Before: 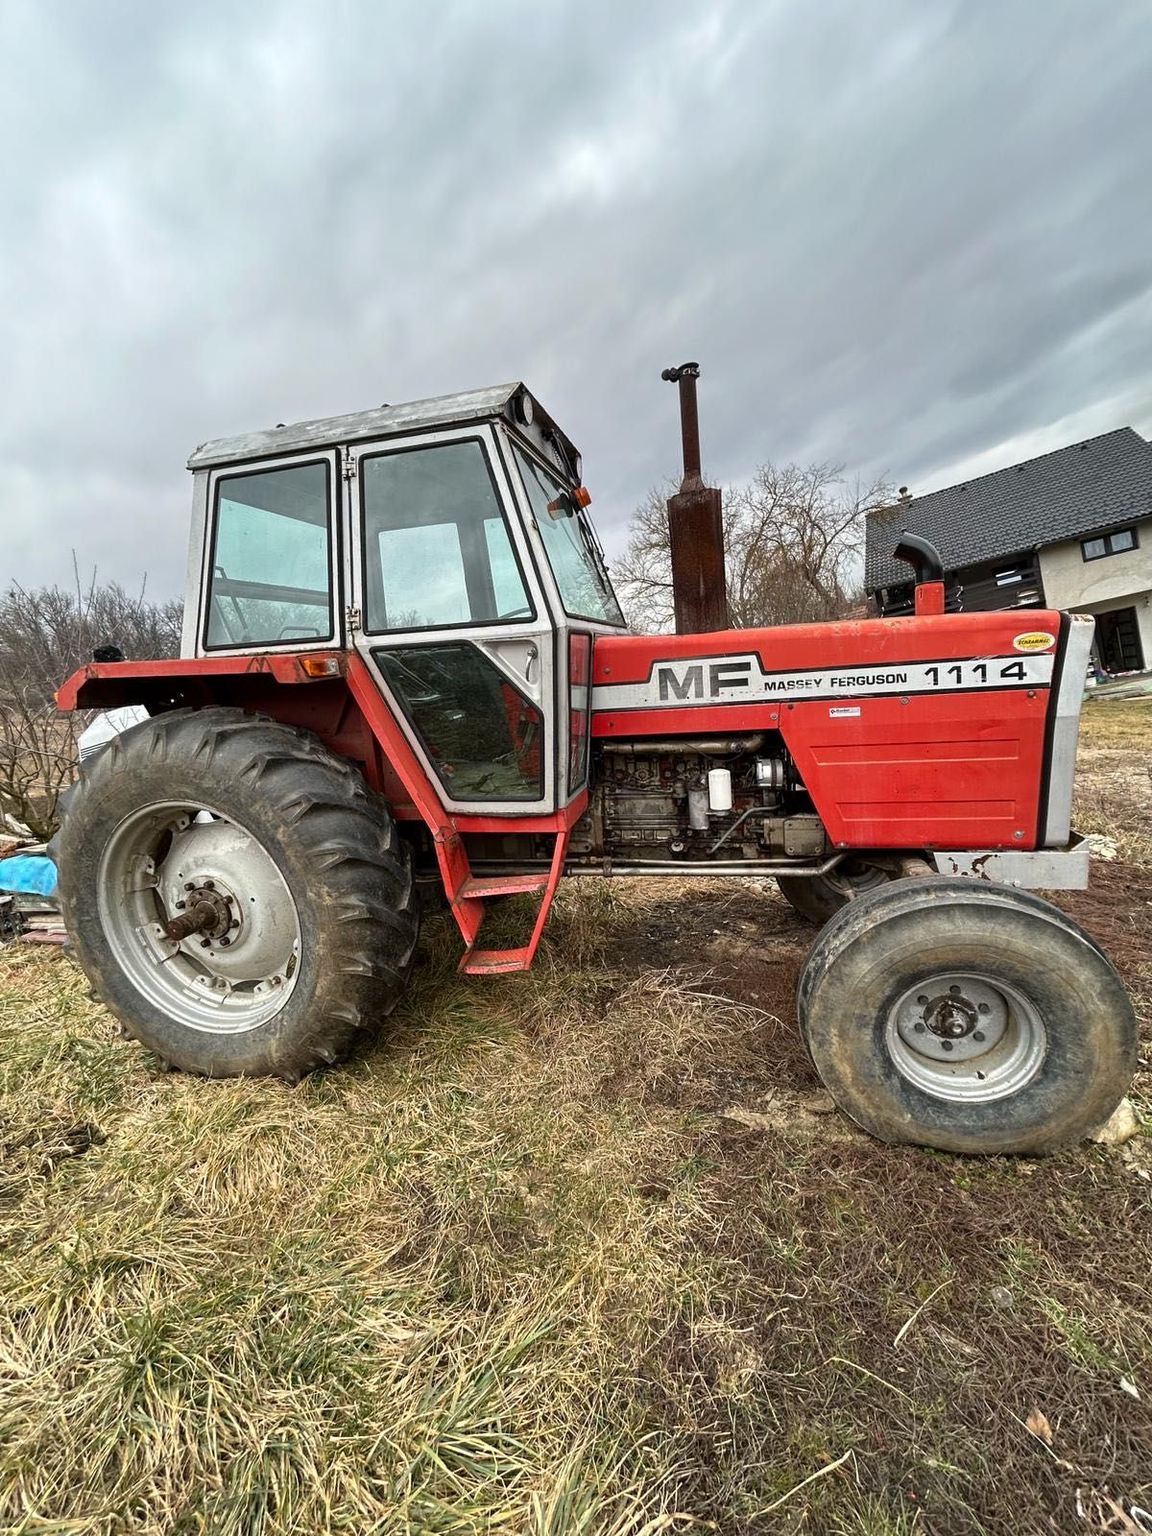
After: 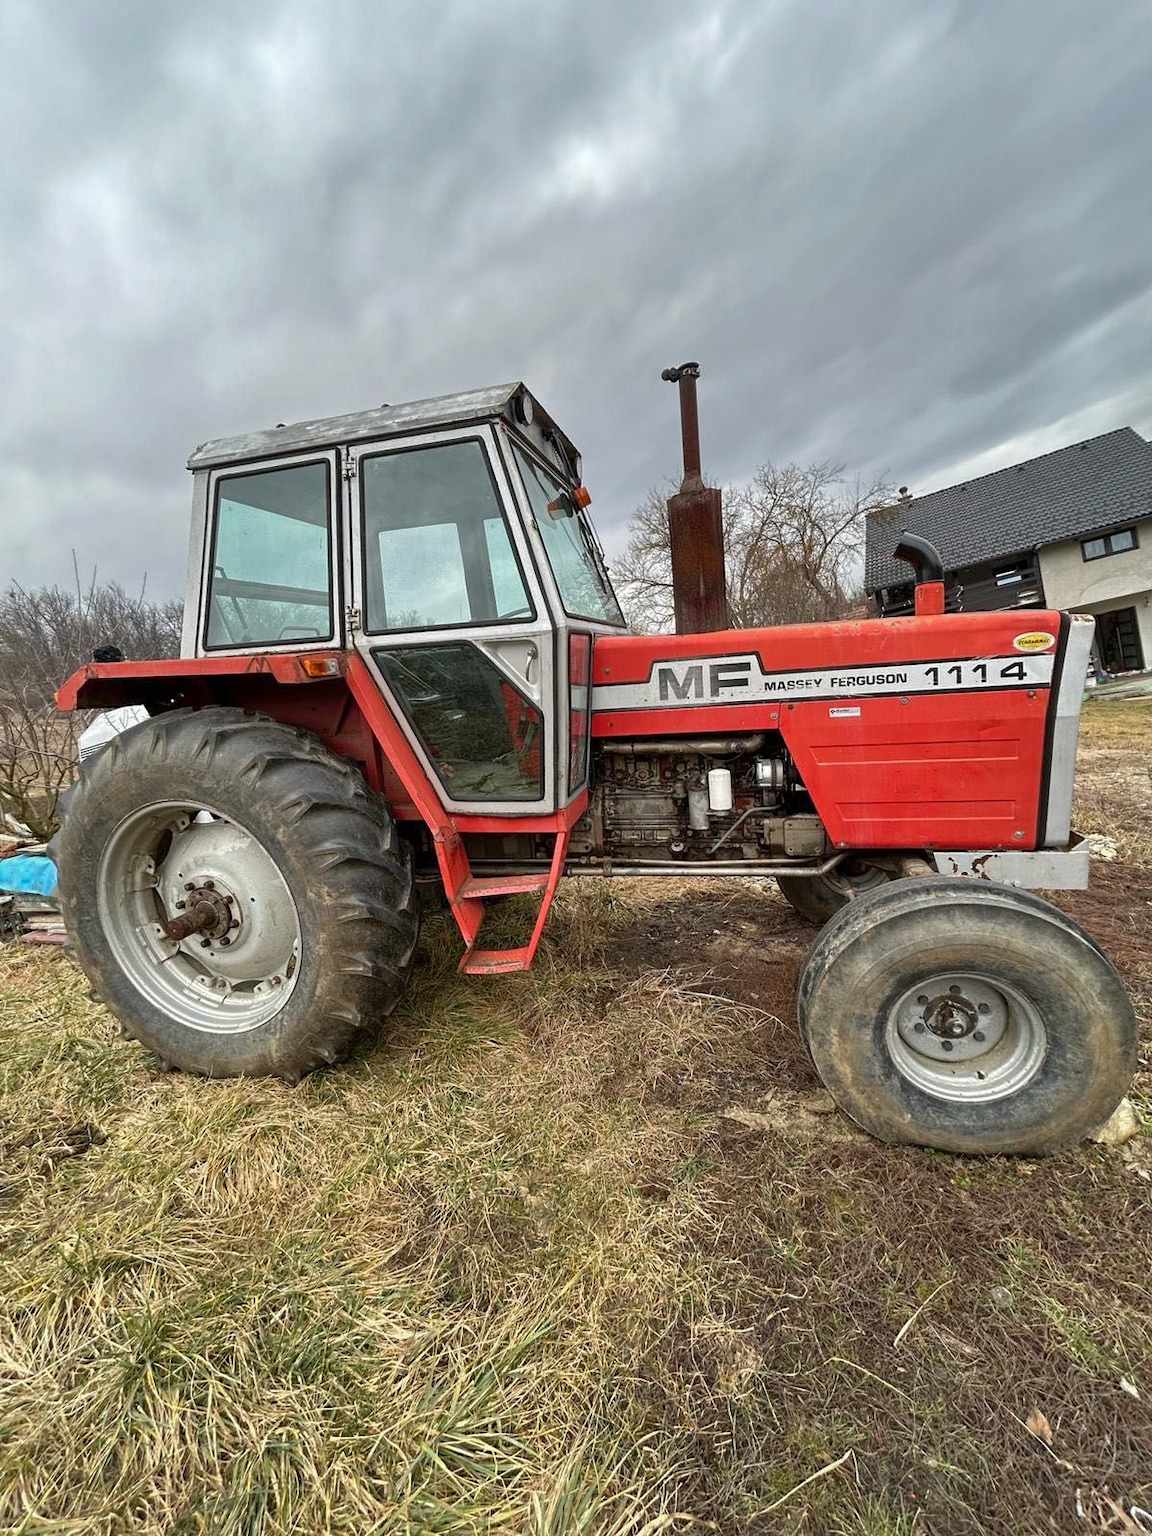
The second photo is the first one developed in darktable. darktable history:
shadows and highlights: highlights color adjustment 0.232%
